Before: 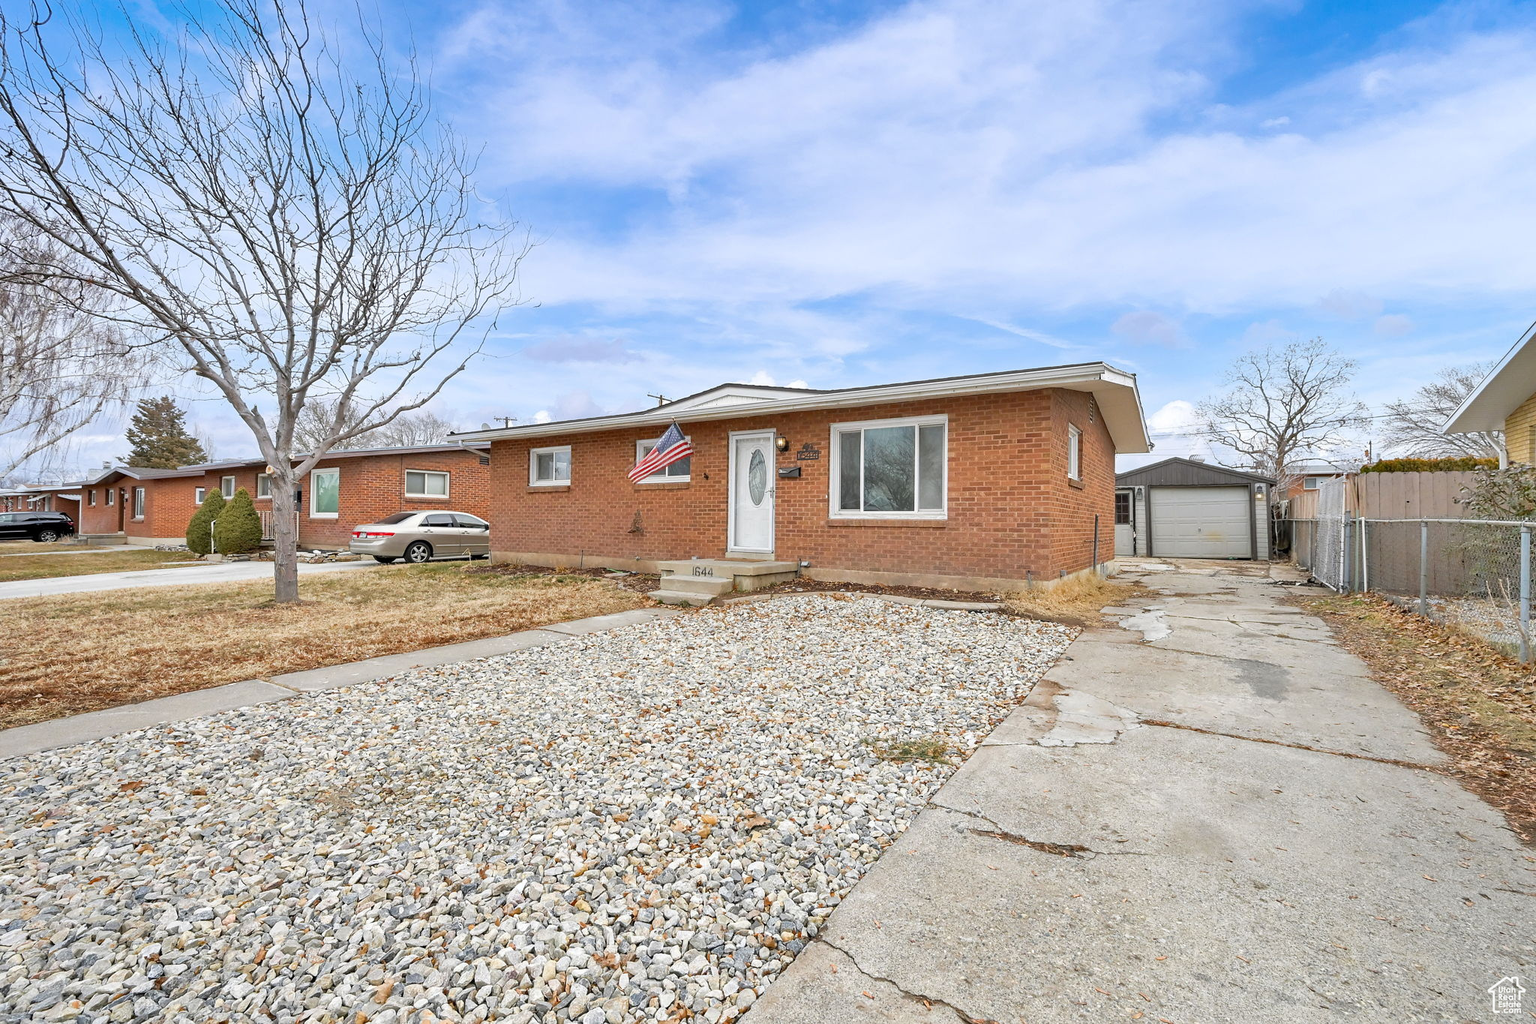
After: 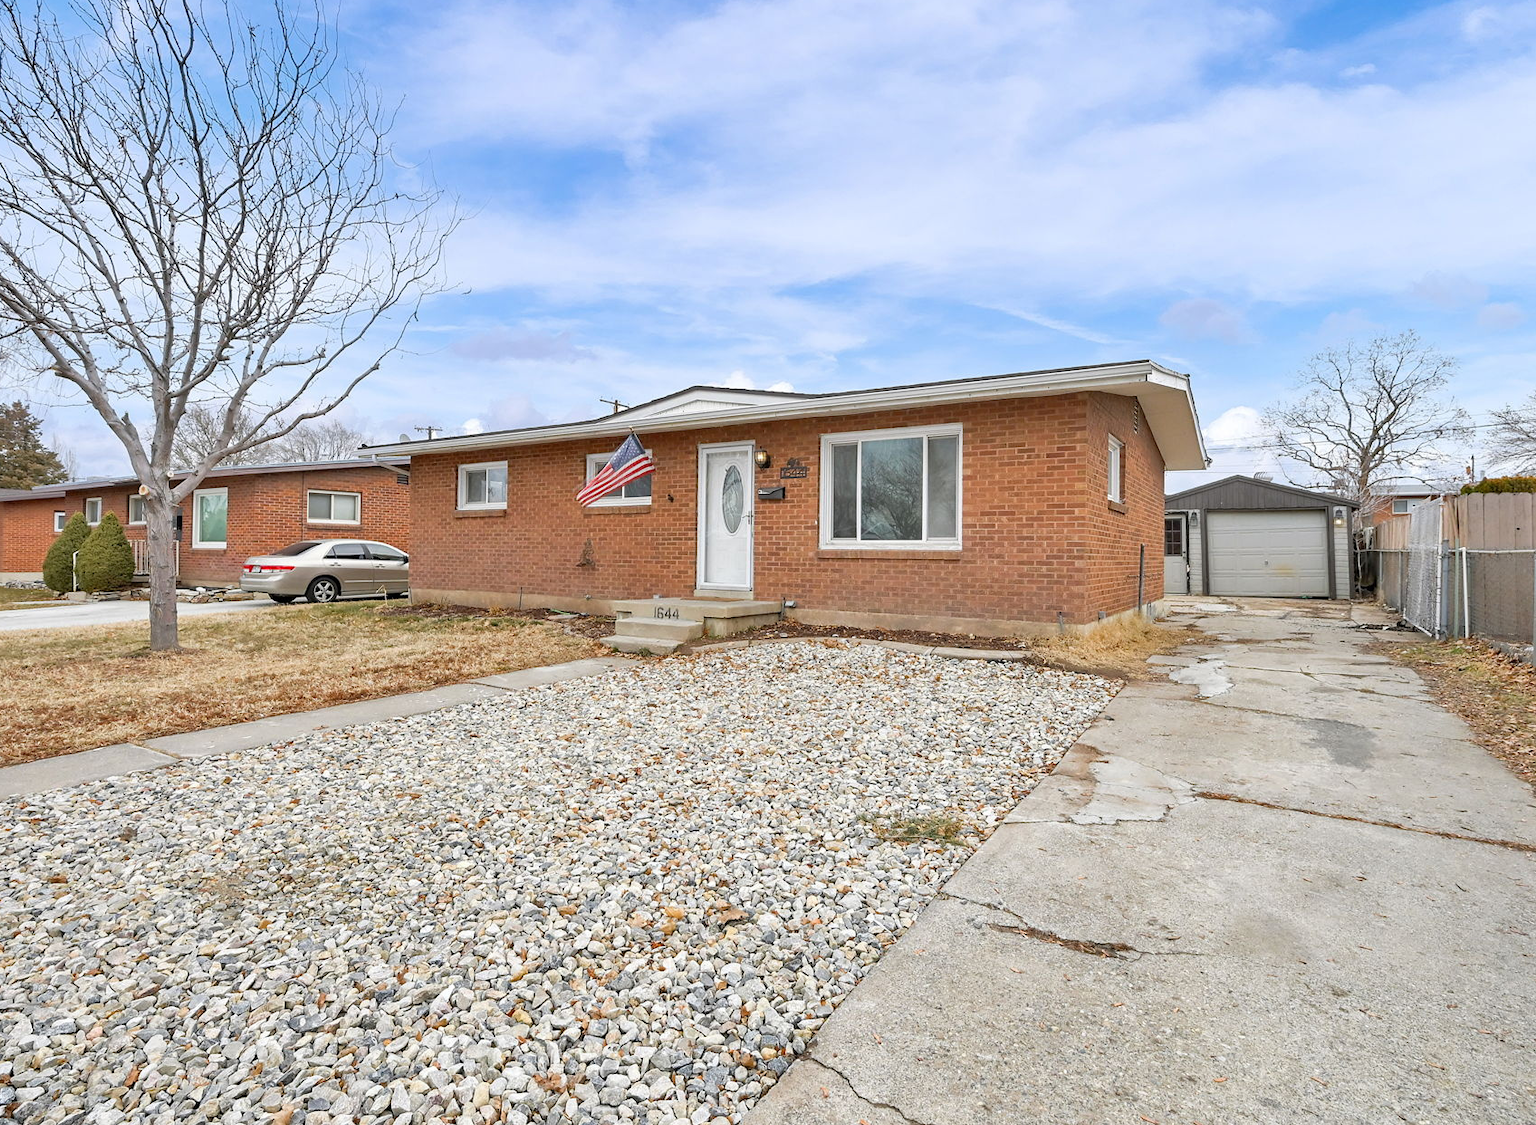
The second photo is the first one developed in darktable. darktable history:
crop: left 9.818%, top 6.233%, right 6.91%, bottom 2.097%
